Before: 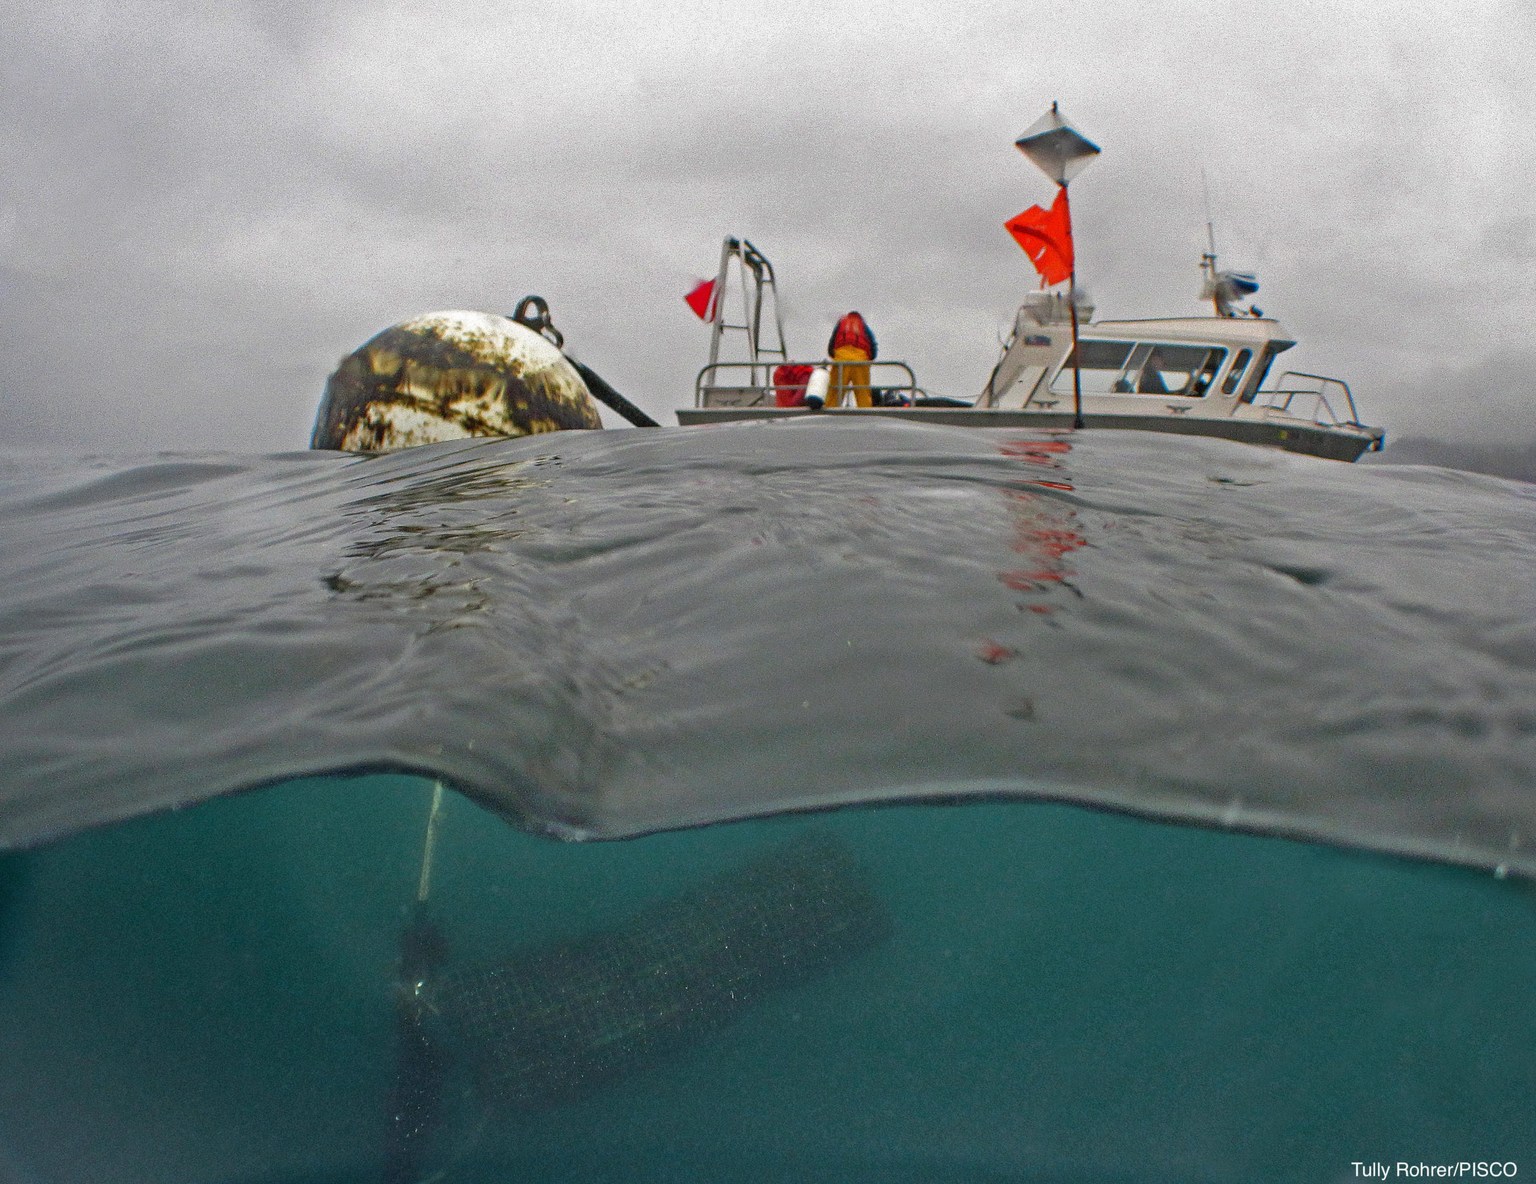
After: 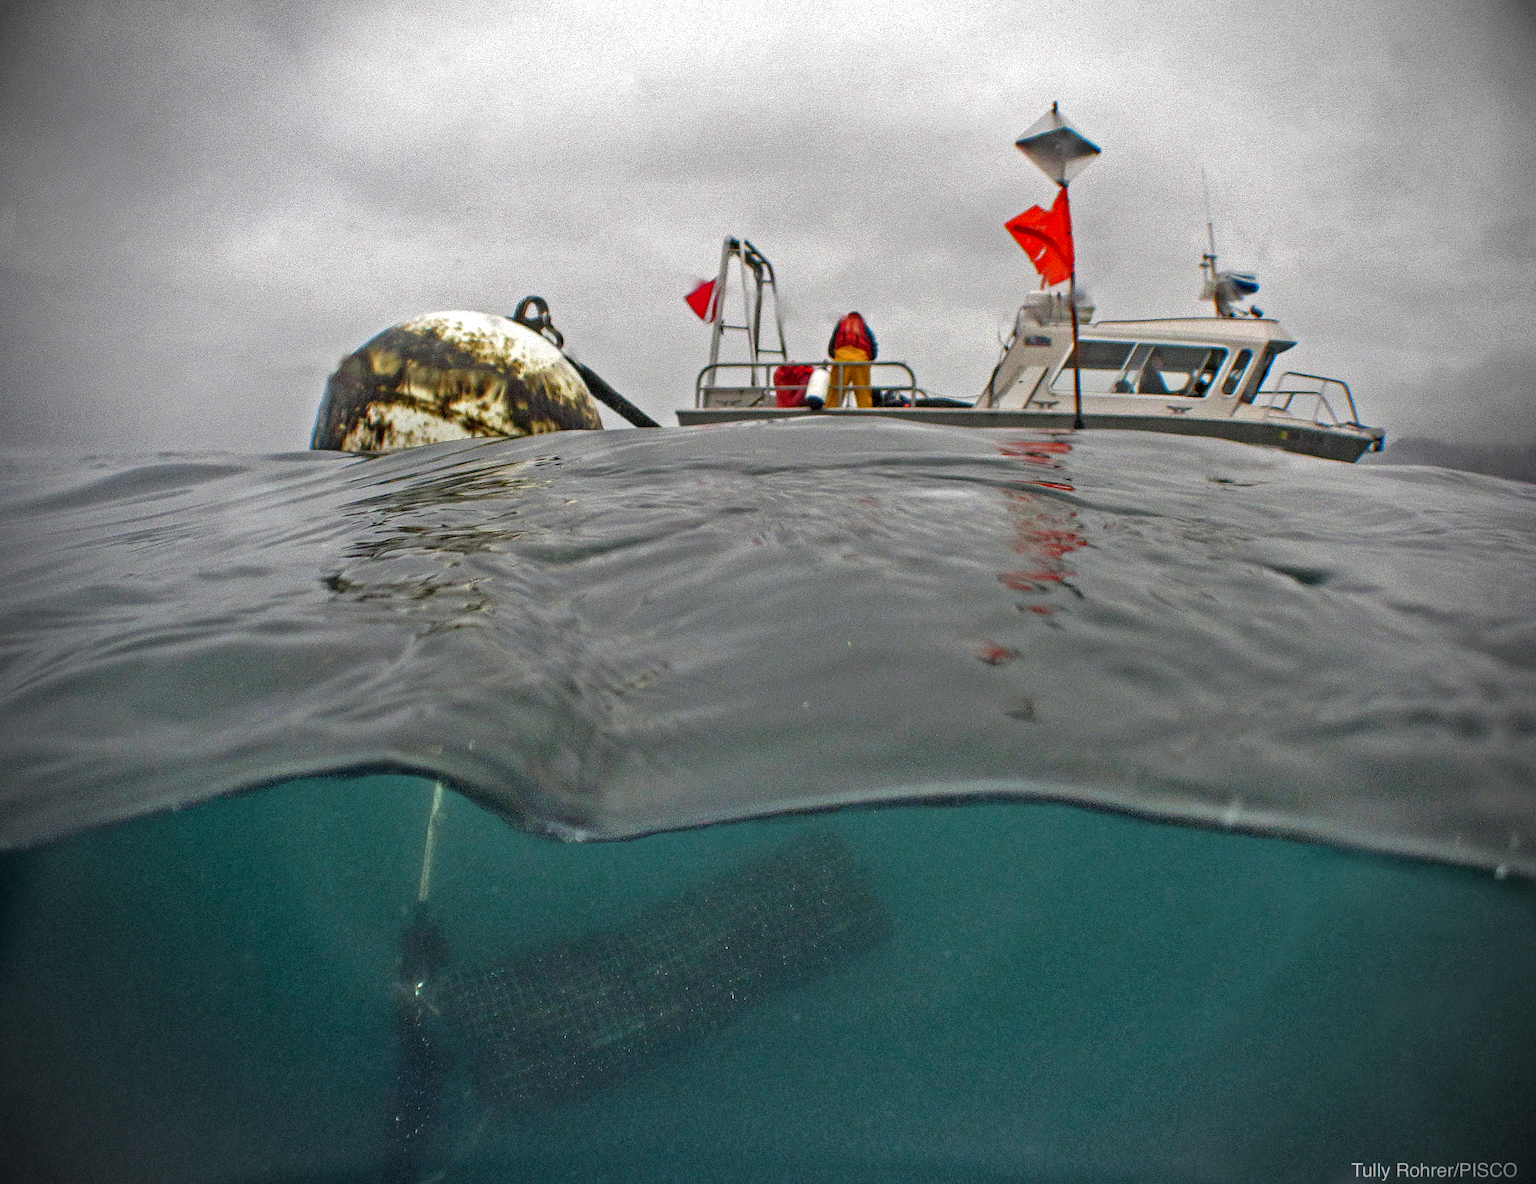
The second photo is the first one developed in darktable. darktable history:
local contrast: highlights 83%, shadows 80%
exposure: exposure 0.129 EV, compensate highlight preservation false
vignetting: fall-off radius 44.91%, brightness -0.881
